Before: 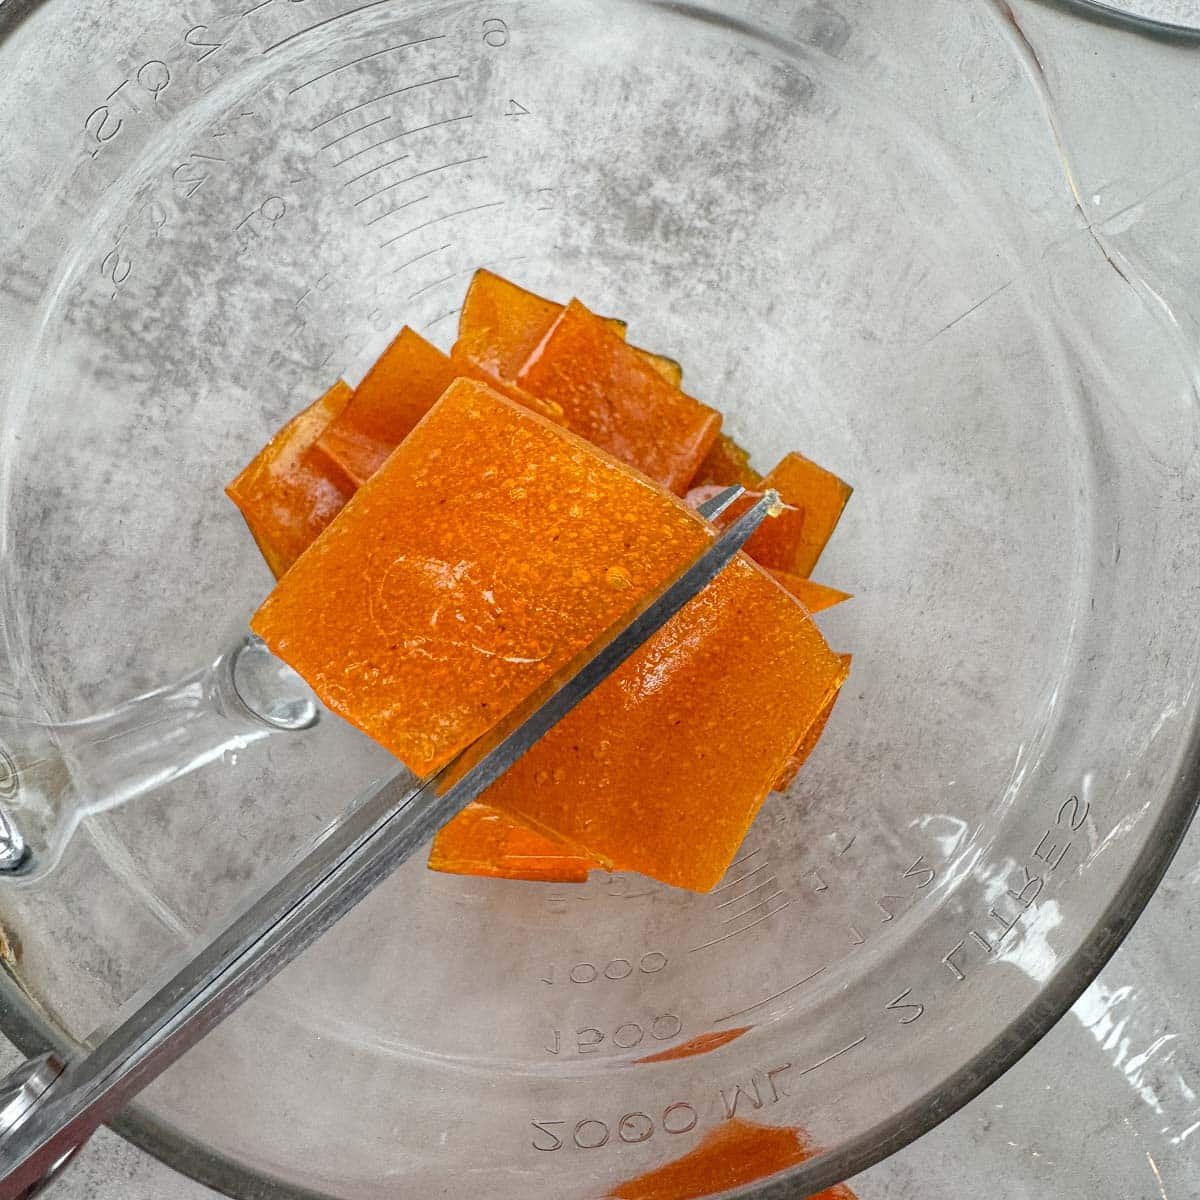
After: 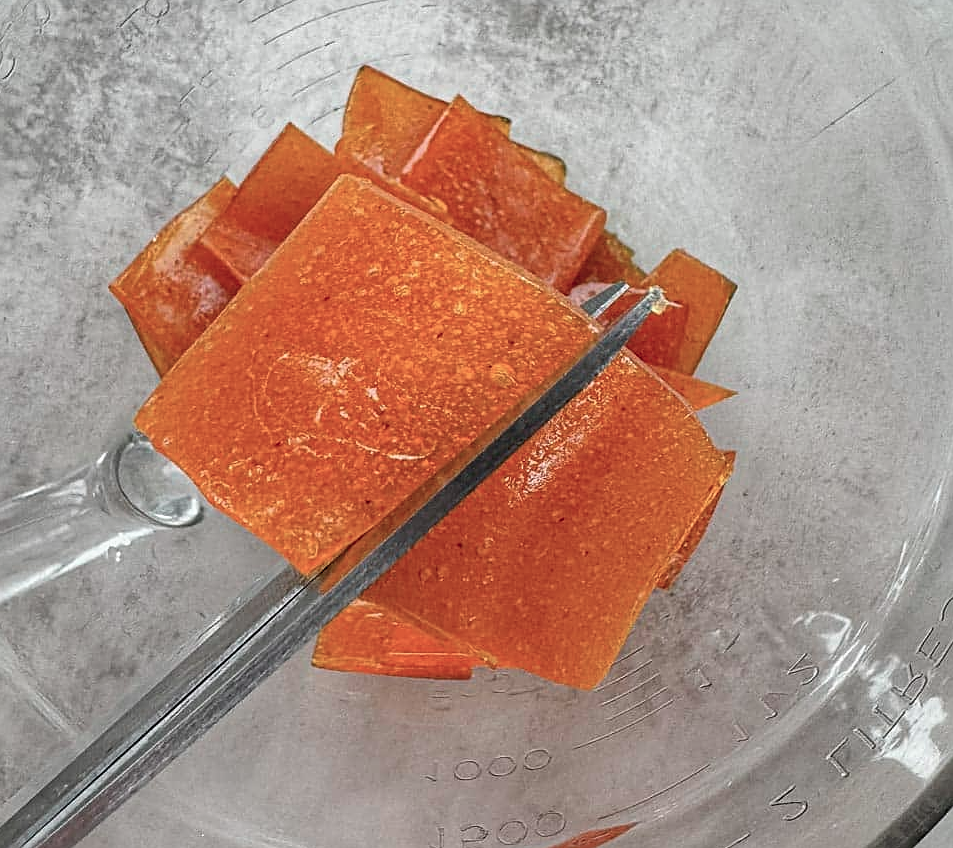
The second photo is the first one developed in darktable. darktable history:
exposure: exposure -0.116 EV, compensate exposure bias true, compensate highlight preservation false
rotate and perspective: crop left 0, crop top 0
sharpen: on, module defaults
crop: left 9.712%, top 16.928%, right 10.845%, bottom 12.332%
shadows and highlights: shadows 32, highlights -32, soften with gaussian
color contrast: blue-yellow contrast 0.7
local contrast: mode bilateral grid, contrast 15, coarseness 36, detail 105%, midtone range 0.2
